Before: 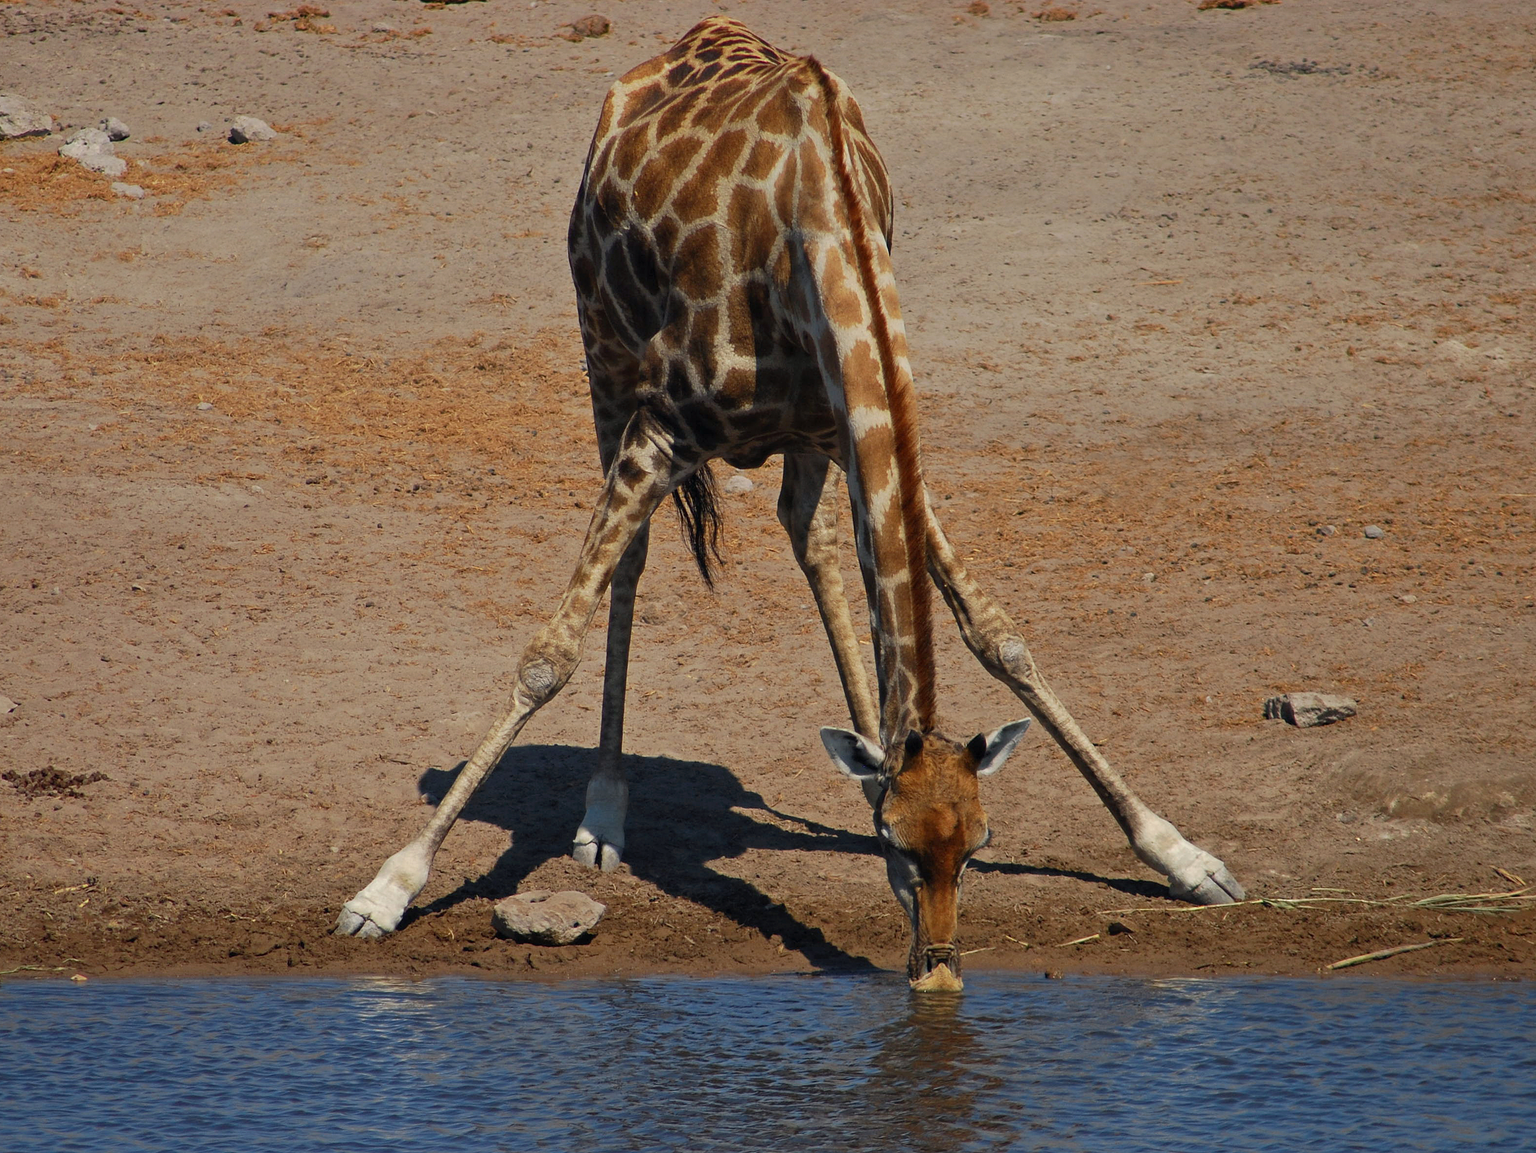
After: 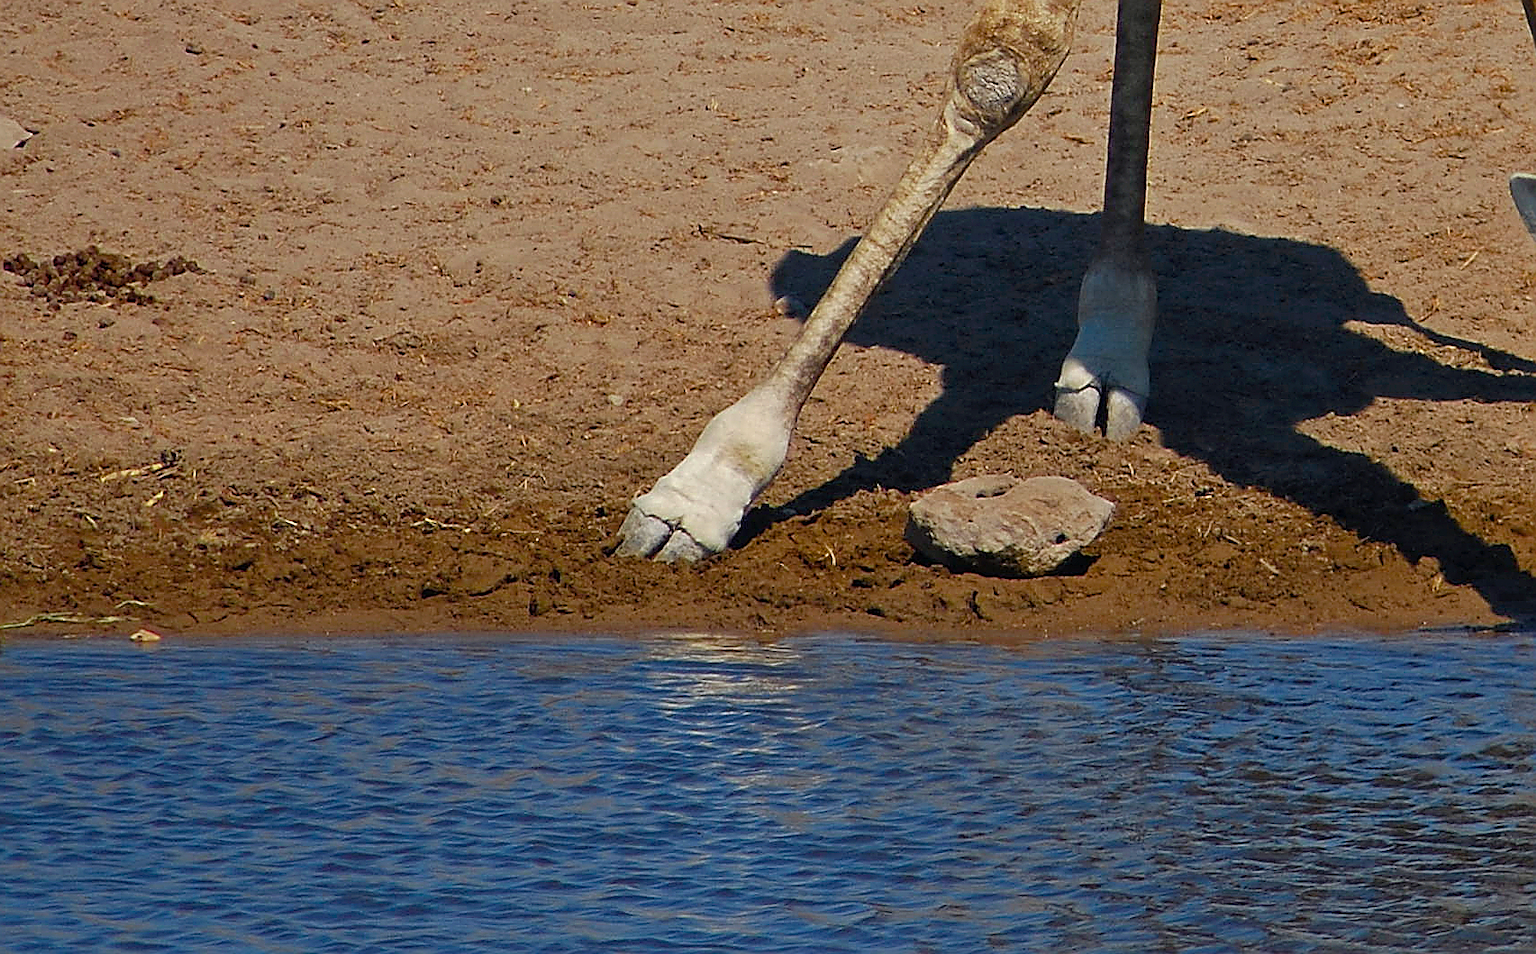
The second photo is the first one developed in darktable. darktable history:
crop and rotate: top 54.875%, right 45.663%, bottom 0.139%
sharpen: radius 1.427, amount 1.264, threshold 0.758
color balance rgb: perceptual saturation grading › global saturation 14.028%, perceptual saturation grading › highlights -25.3%, perceptual saturation grading › shadows 24.43%, global vibrance 23.832%
